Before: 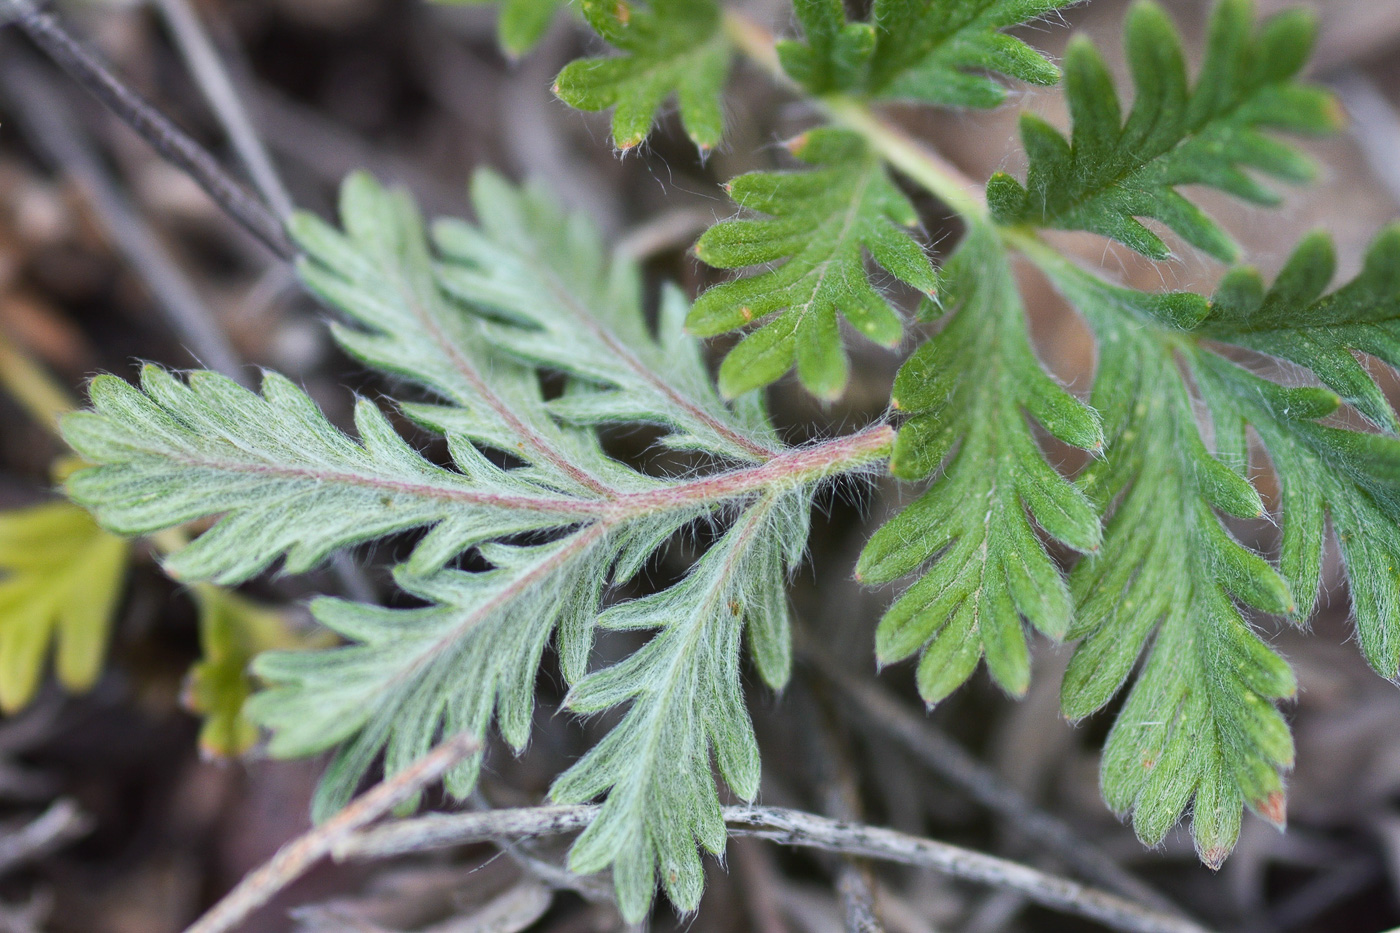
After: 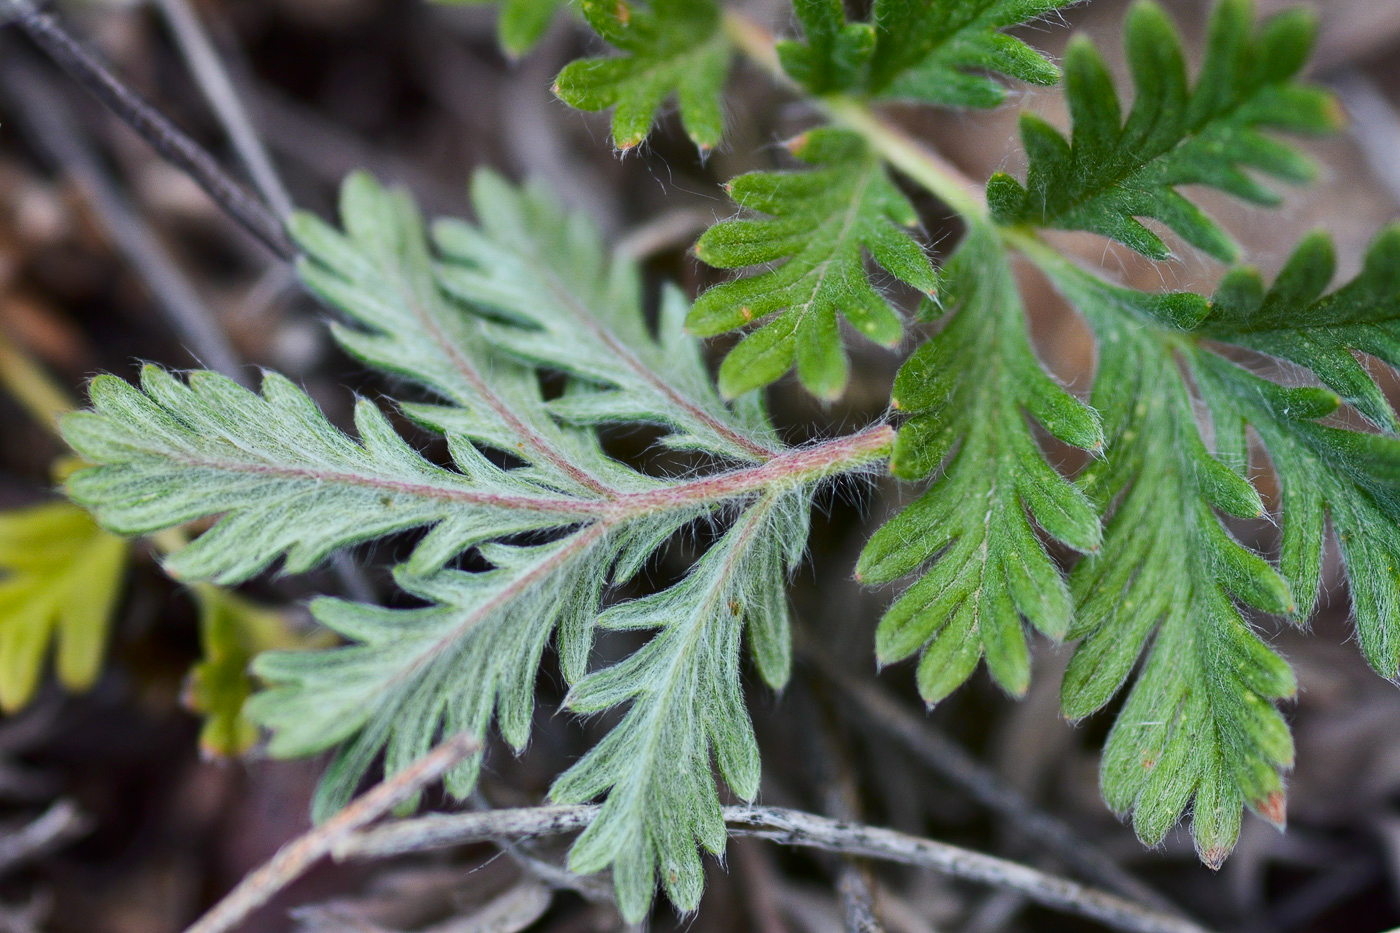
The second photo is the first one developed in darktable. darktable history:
exposure: black level correction 0.001, exposure -0.2 EV, compensate highlight preservation false
contrast brightness saturation: contrast 0.13, brightness -0.05, saturation 0.16
